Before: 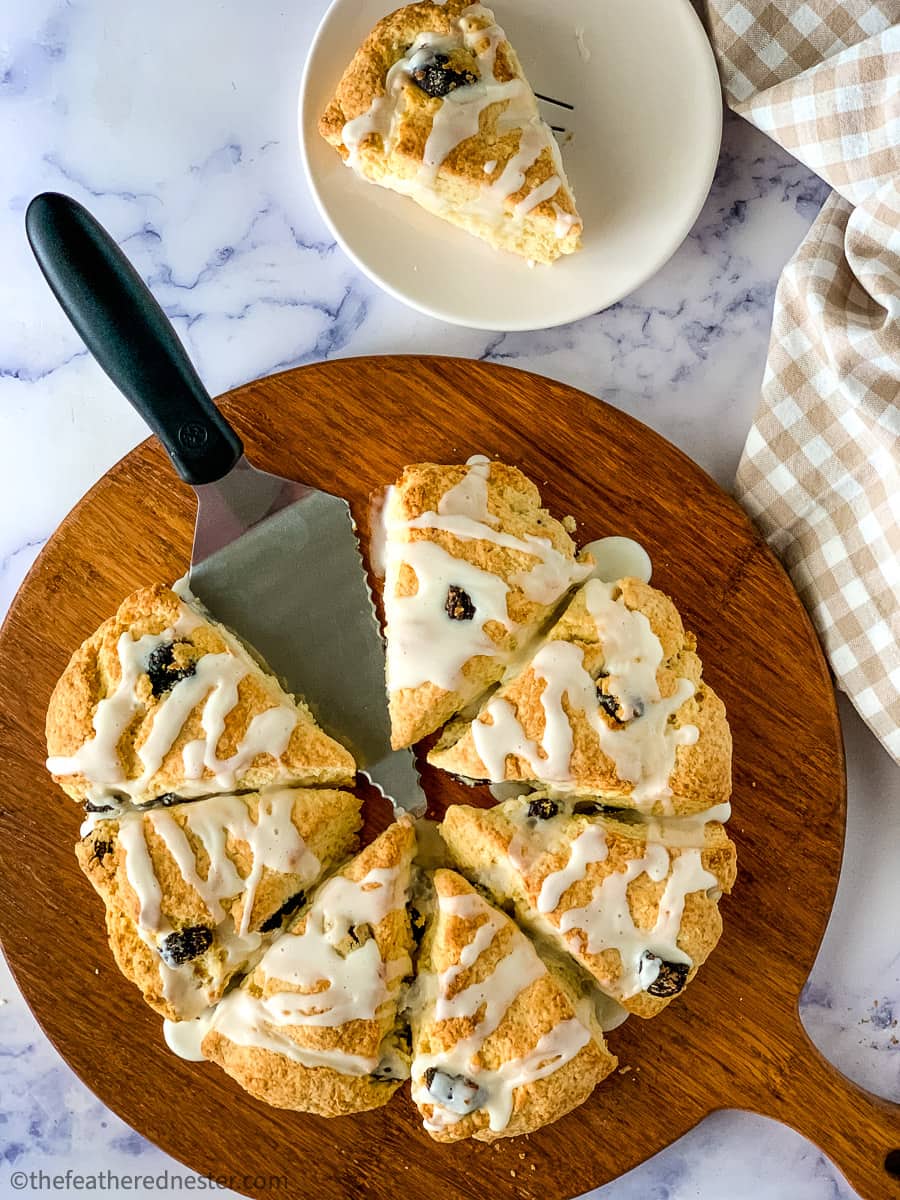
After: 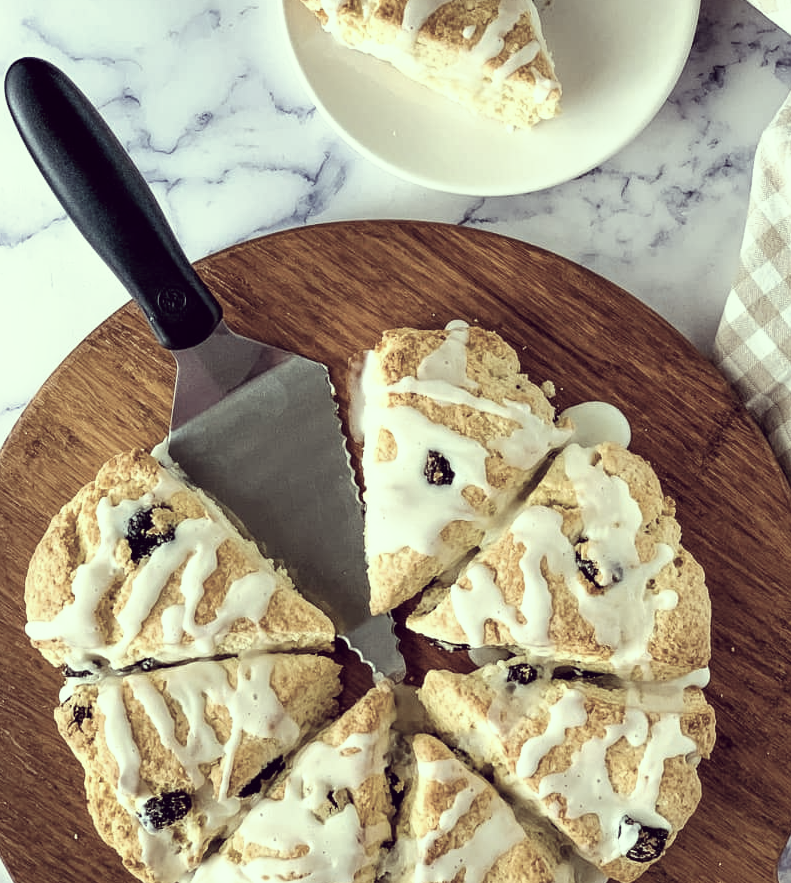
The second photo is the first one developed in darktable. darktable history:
tone curve: curves: ch0 [(0, 0) (0.003, 0.002) (0.011, 0.01) (0.025, 0.022) (0.044, 0.039) (0.069, 0.061) (0.1, 0.088) (0.136, 0.126) (0.177, 0.167) (0.224, 0.211) (0.277, 0.27) (0.335, 0.335) (0.399, 0.407) (0.468, 0.485) (0.543, 0.569) (0.623, 0.659) (0.709, 0.756) (0.801, 0.851) (0.898, 0.961) (1, 1)], preserve colors none
crop and rotate: left 2.425%, top 11.305%, right 9.6%, bottom 15.08%
color correction: highlights a* -20.17, highlights b* 20.27, shadows a* 20.03, shadows b* -20.46, saturation 0.43
exposure: compensate highlight preservation false
